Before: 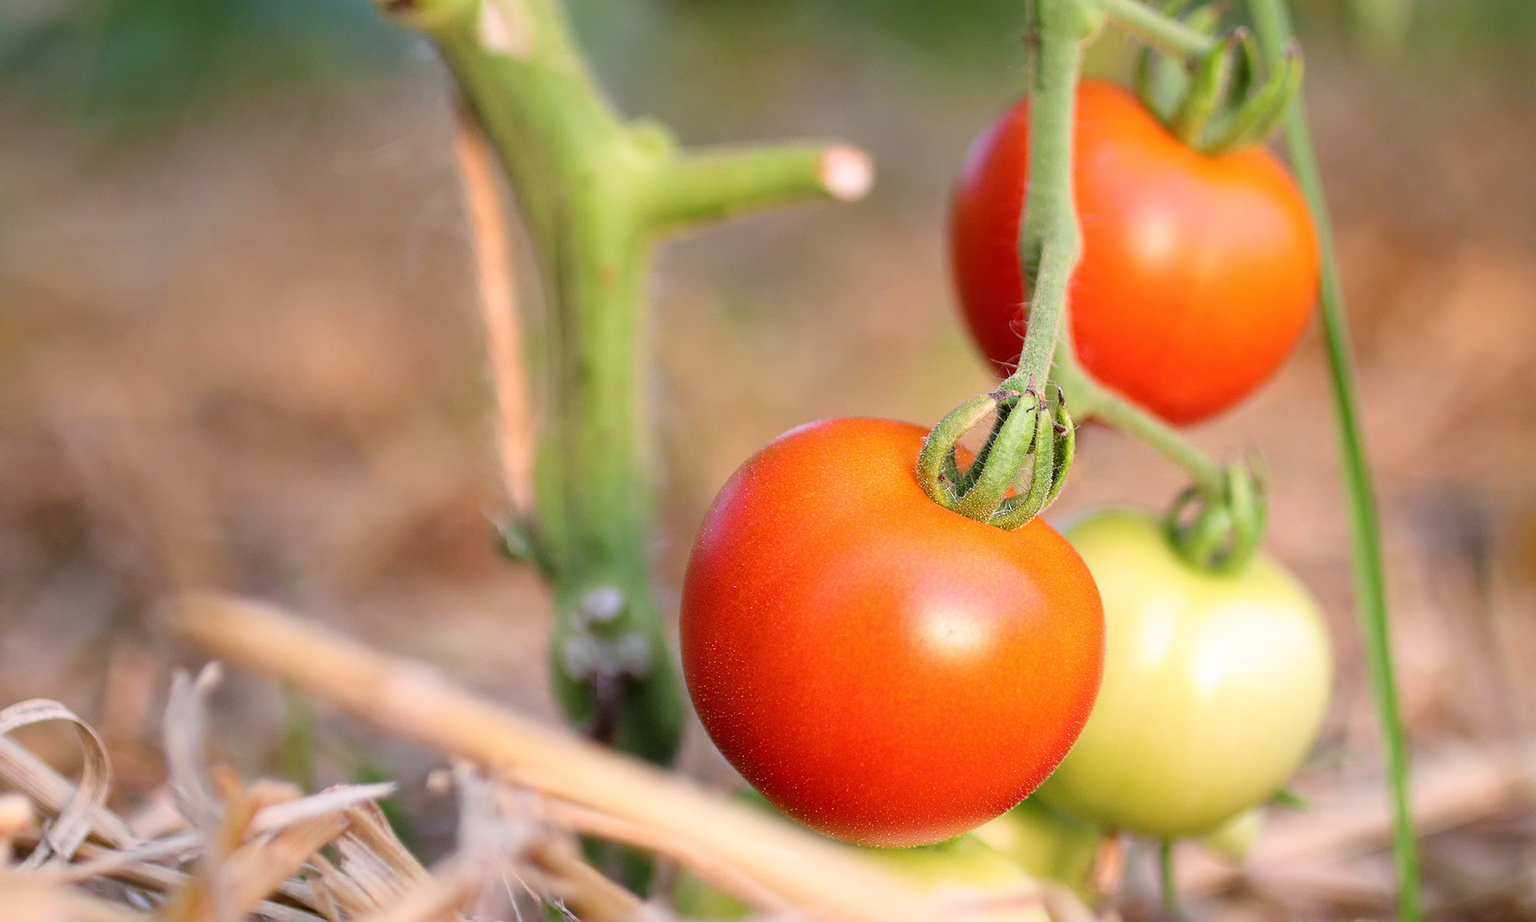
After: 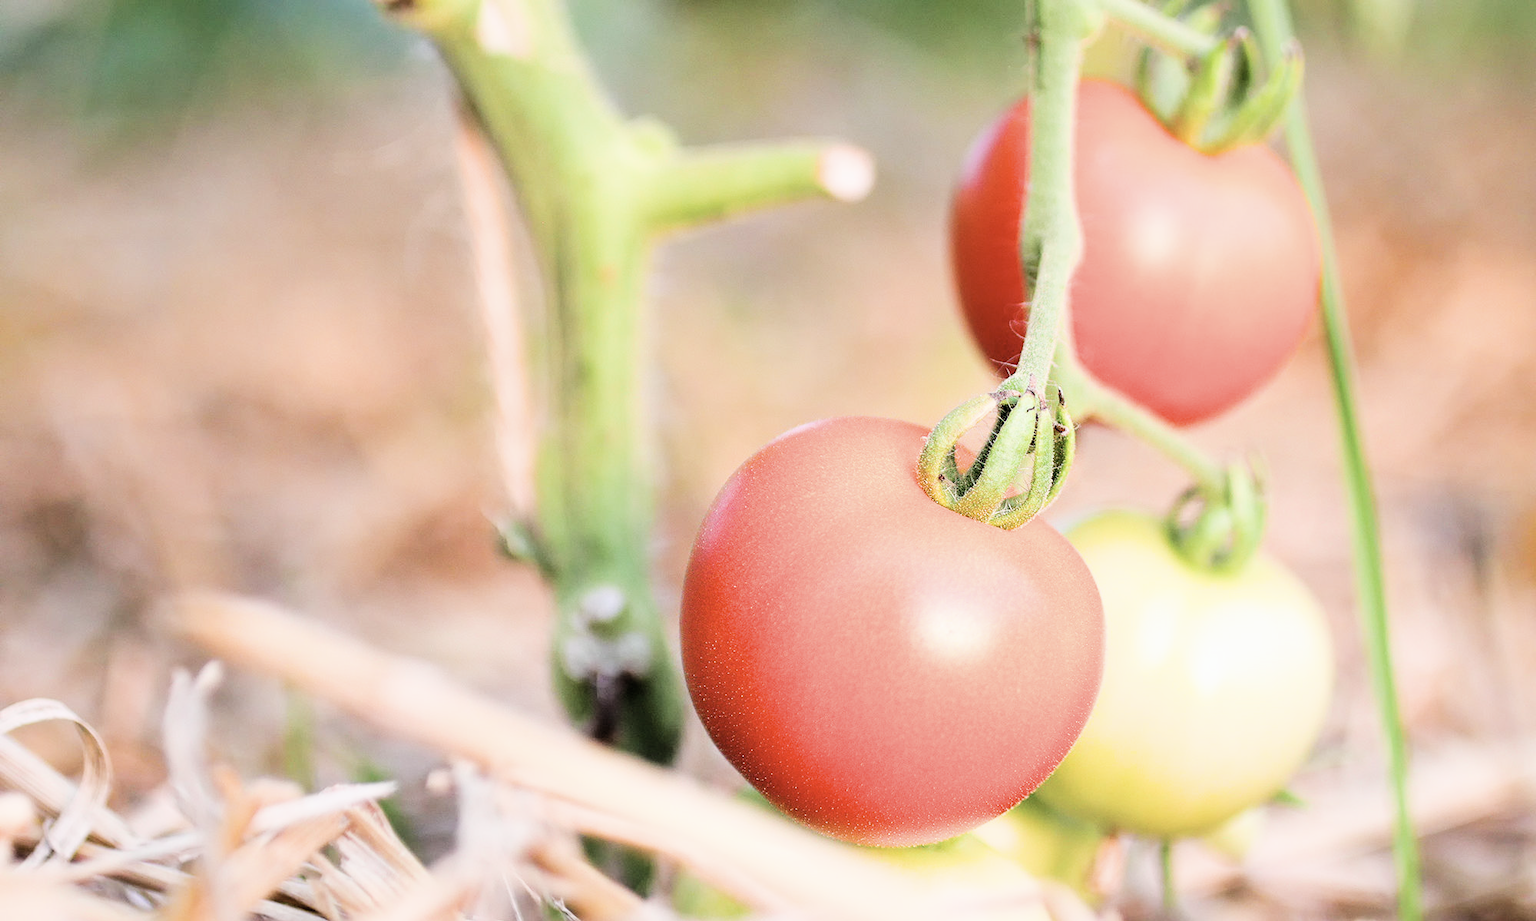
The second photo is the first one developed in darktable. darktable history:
exposure: black level correction 0, exposure 1.1 EV, compensate highlight preservation false
color correction: highlights a* -0.182, highlights b* -0.124
contrast brightness saturation: contrast 0.06, brightness -0.01, saturation -0.23
fill light: on, module defaults
filmic rgb: black relative exposure -5 EV, hardness 2.88, contrast 1.3, highlights saturation mix -30%
